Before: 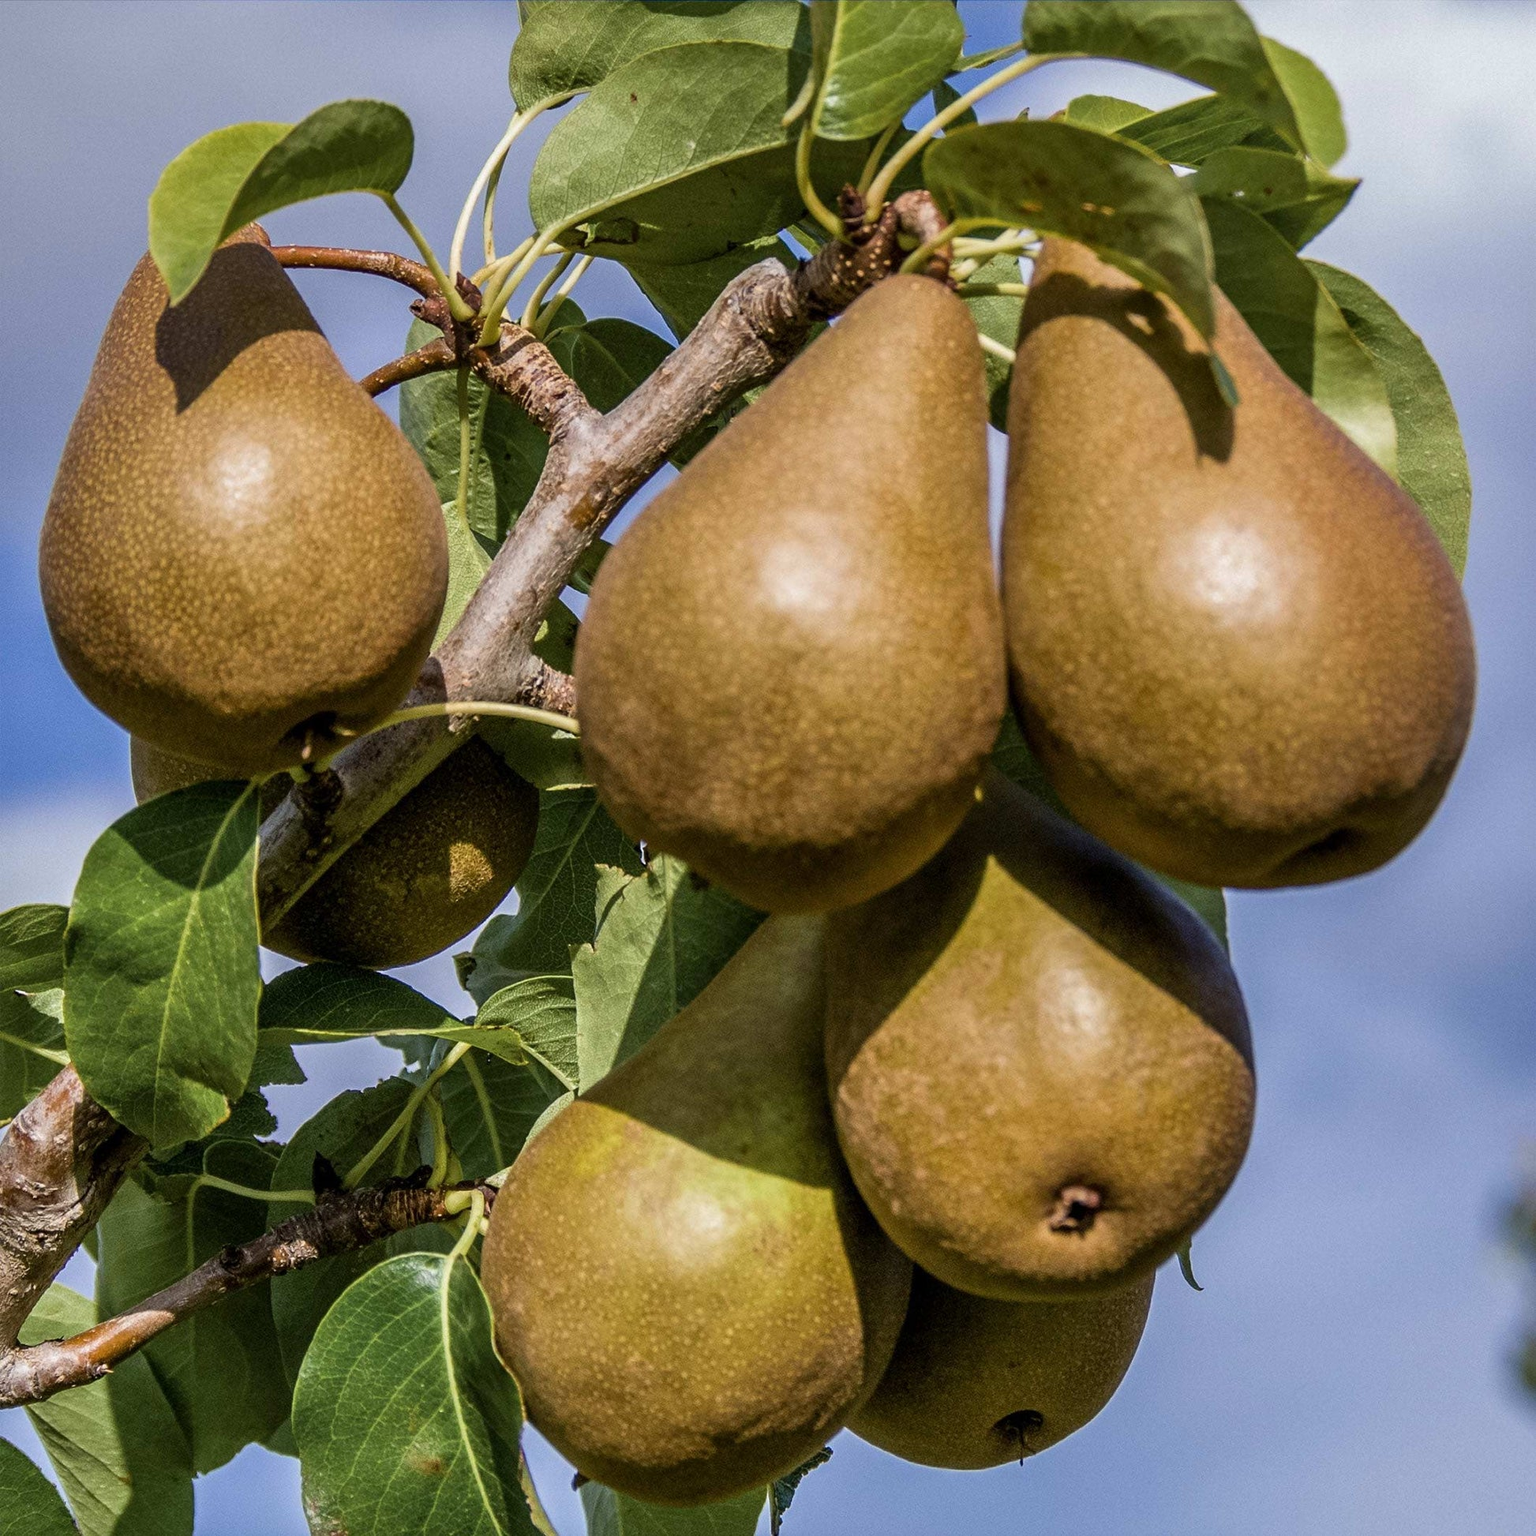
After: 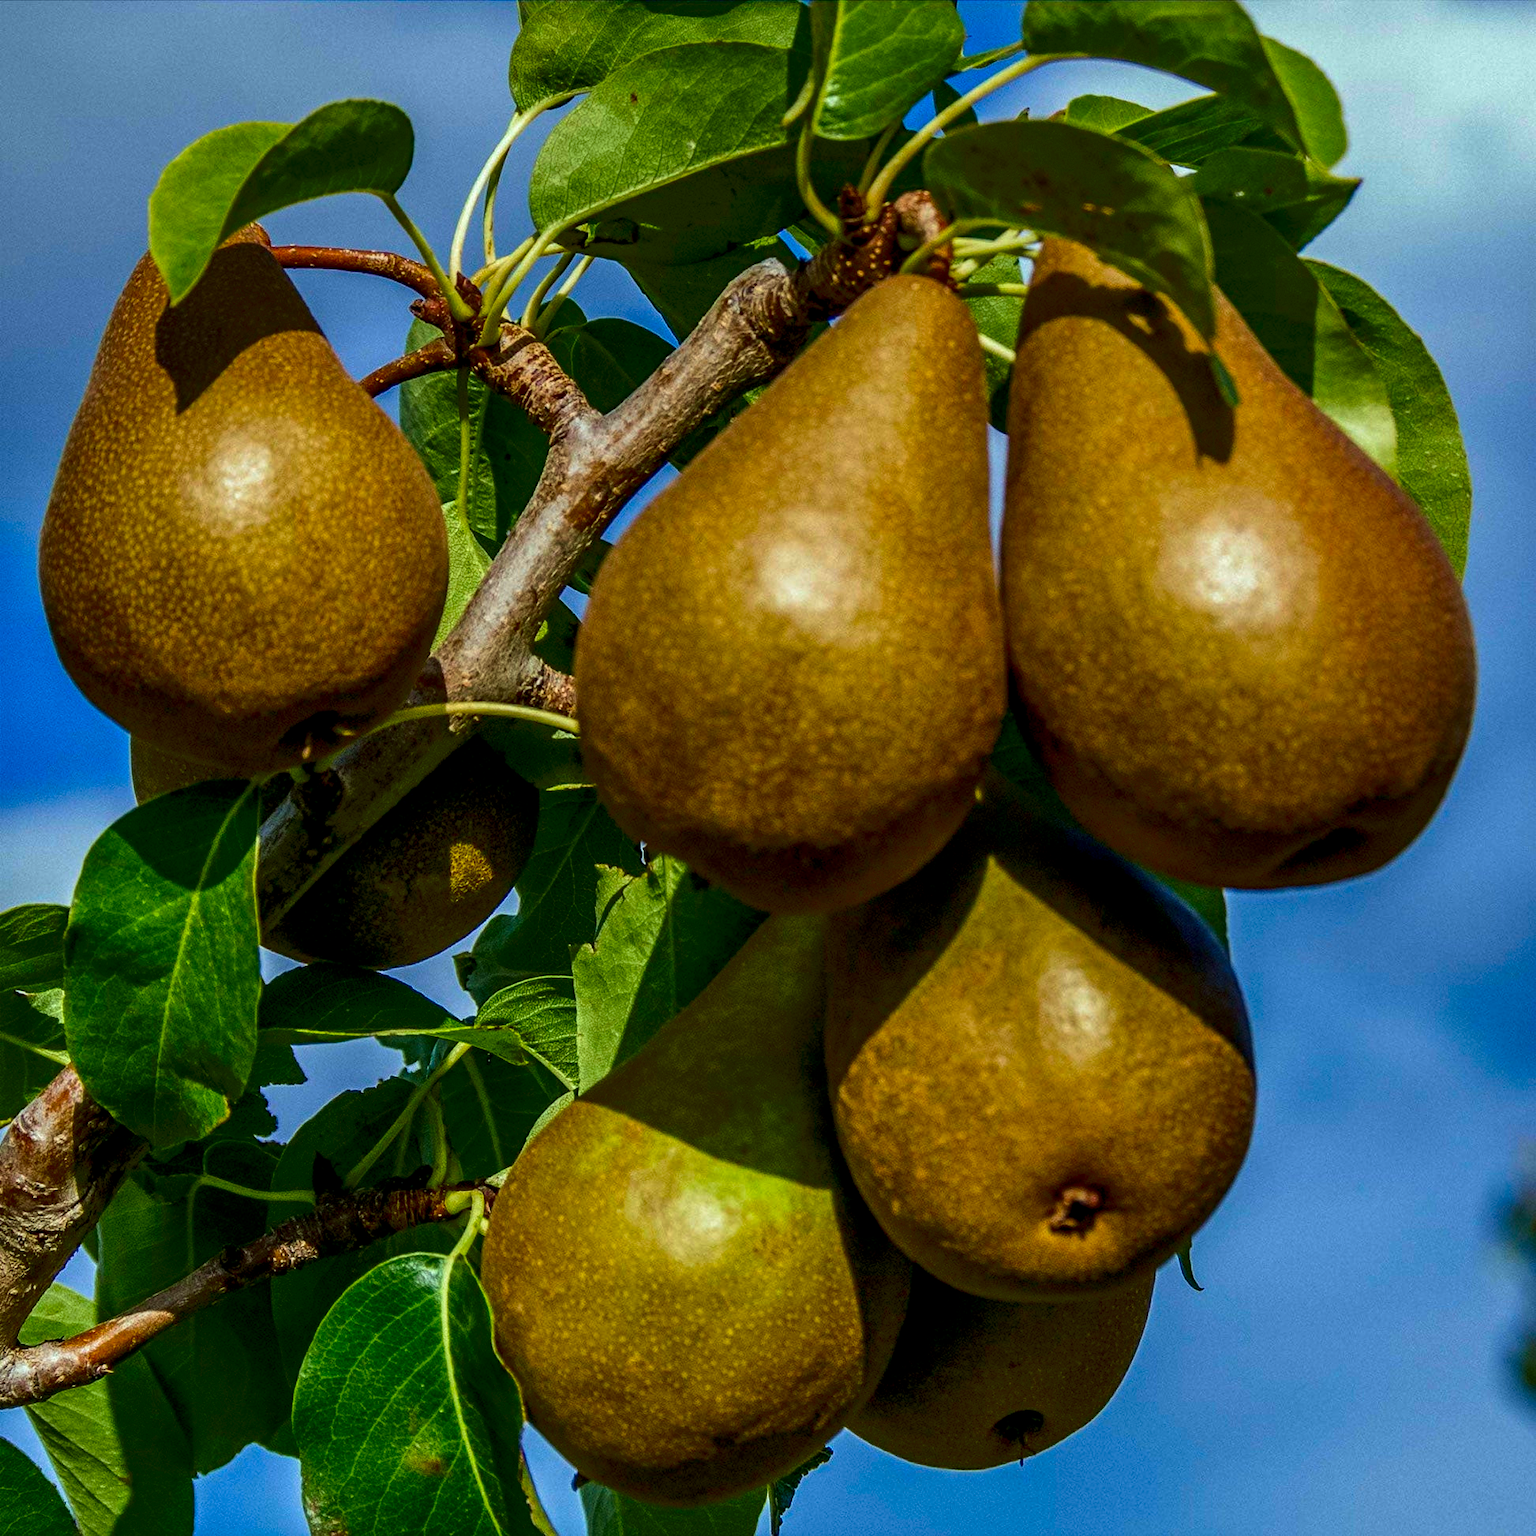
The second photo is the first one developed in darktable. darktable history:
color correction: highlights a* -7.33, highlights b* 1.26, shadows a* -3.55, saturation 1.4
local contrast: on, module defaults
contrast brightness saturation: brightness -0.25, saturation 0.2
velvia: on, module defaults
